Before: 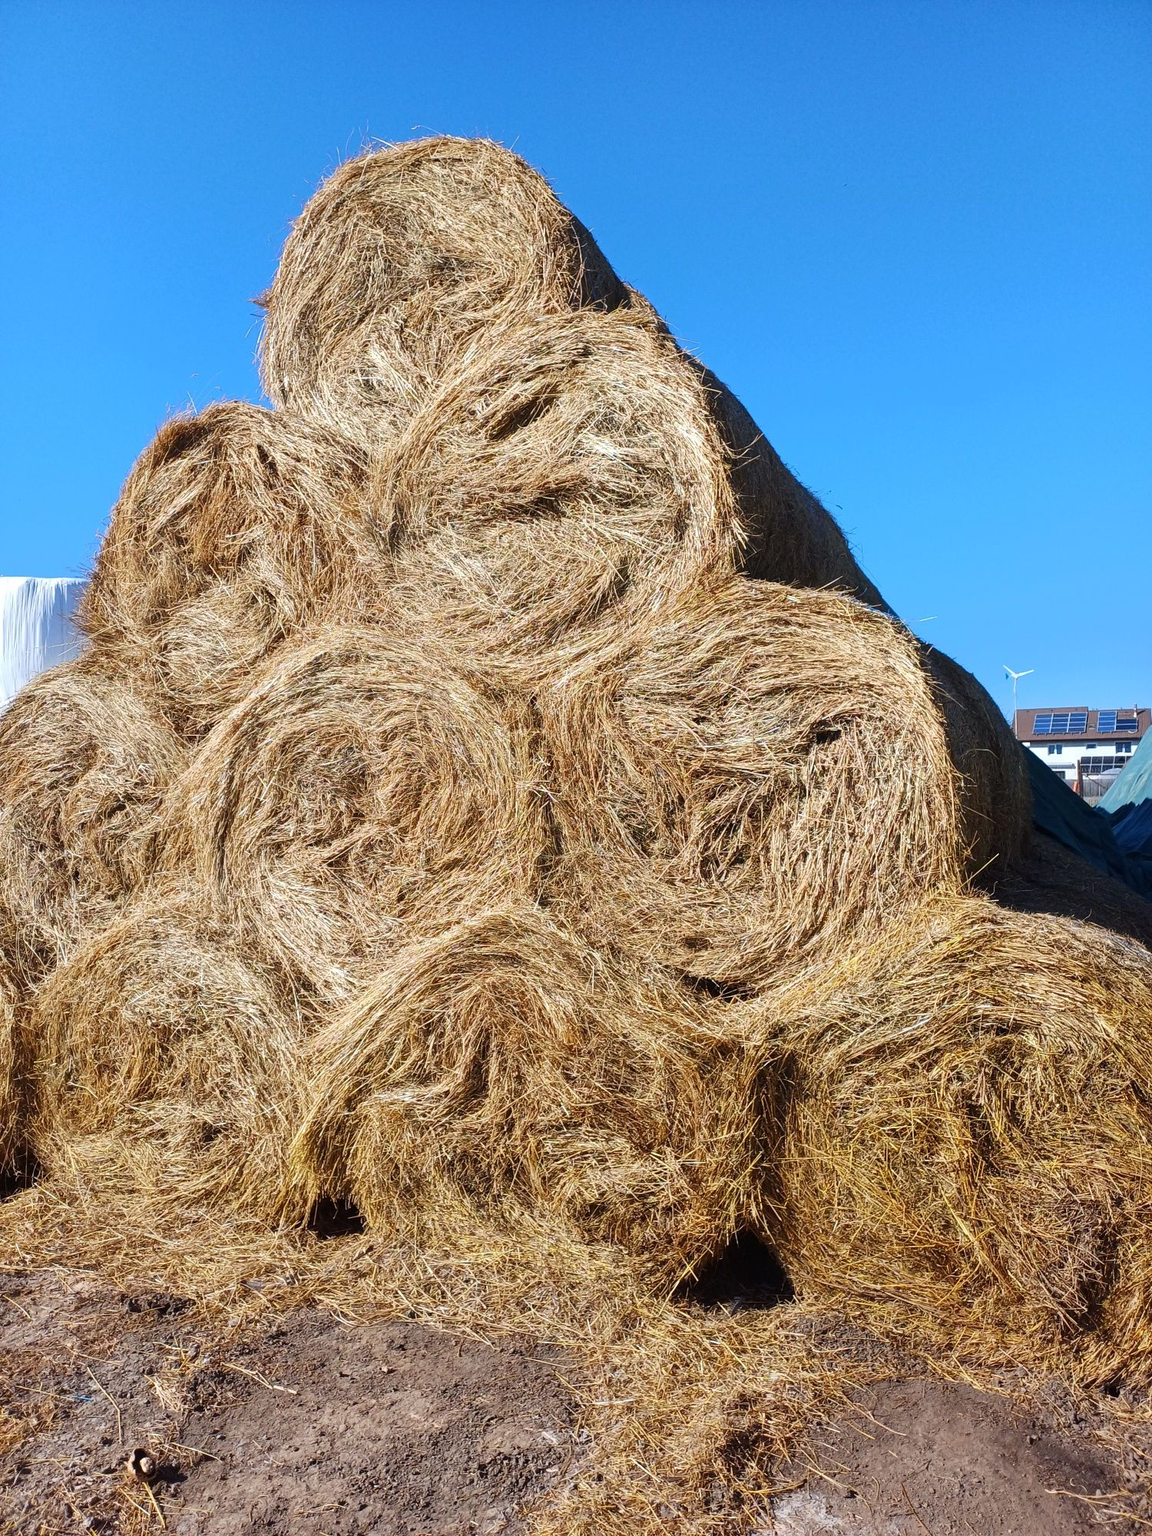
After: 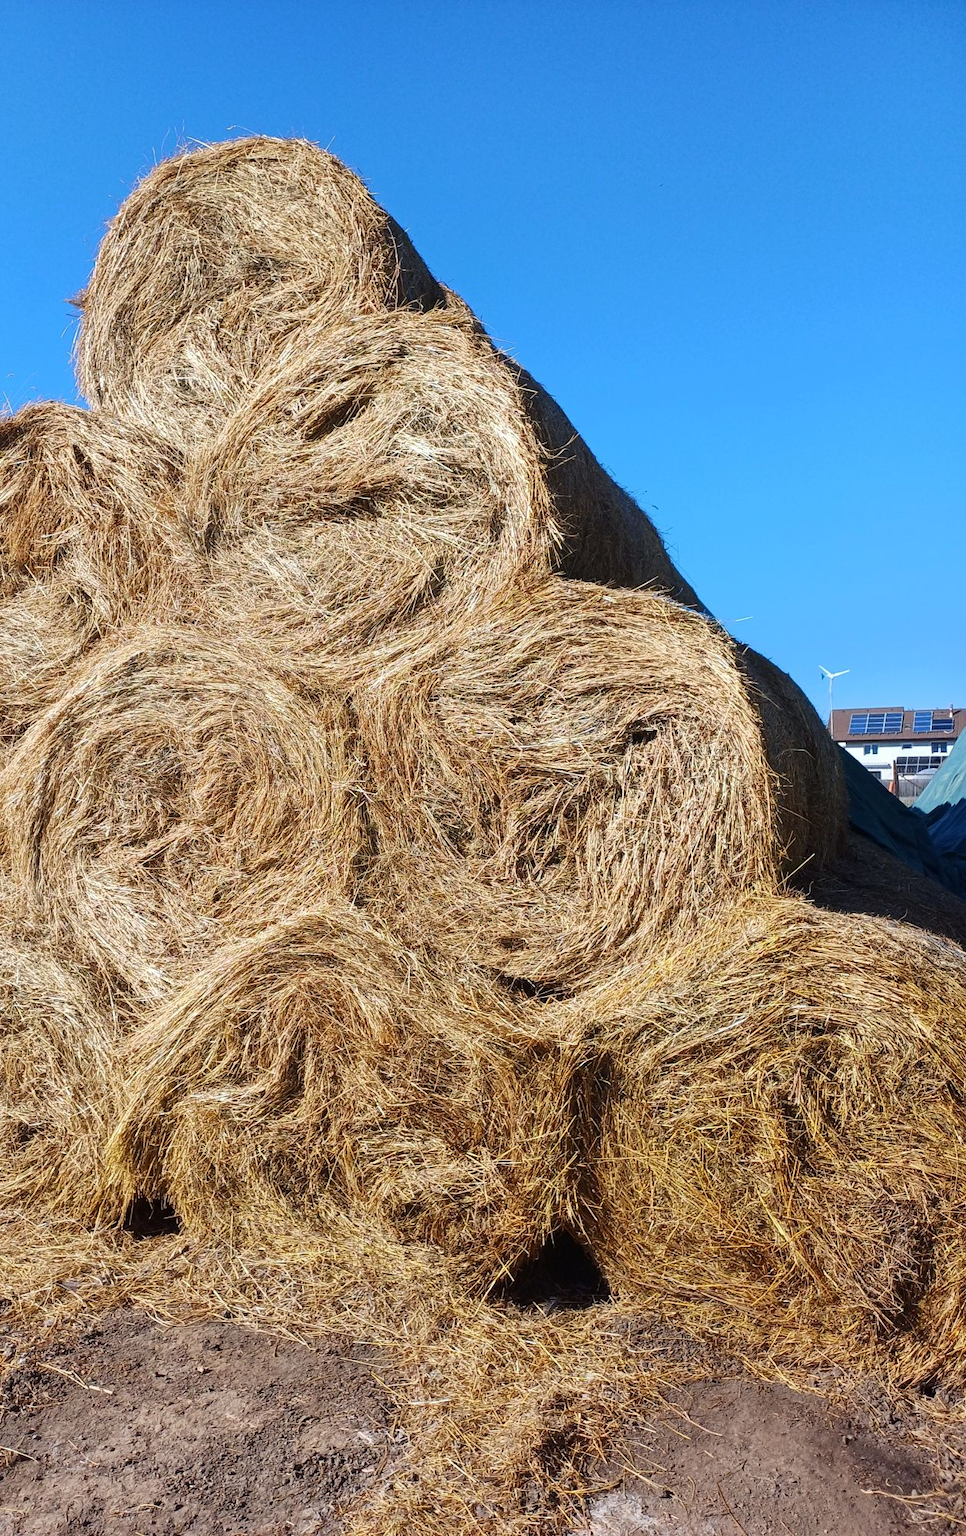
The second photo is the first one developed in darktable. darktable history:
crop: left 16.026%
